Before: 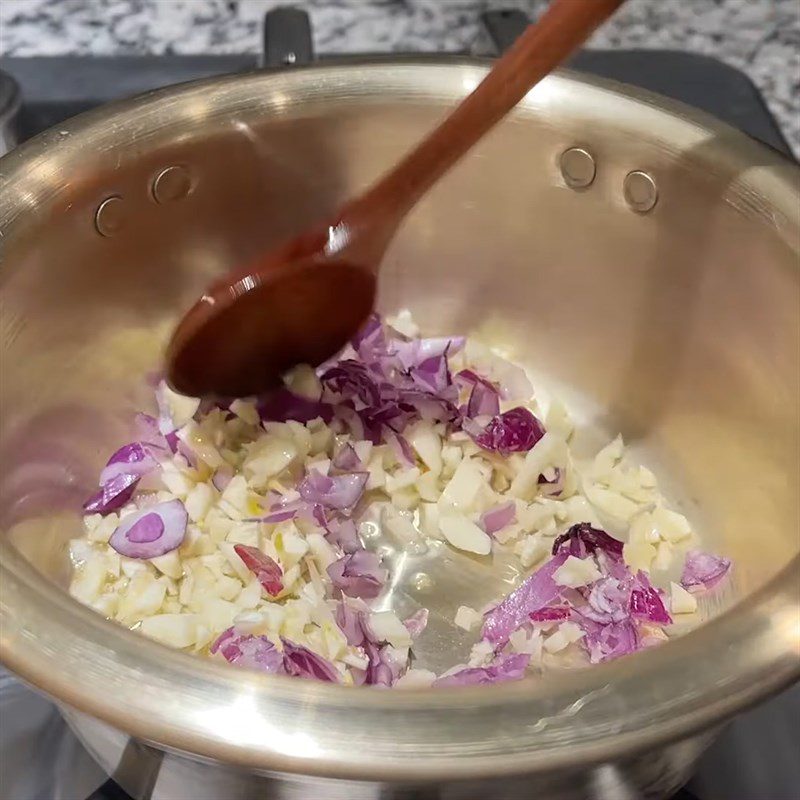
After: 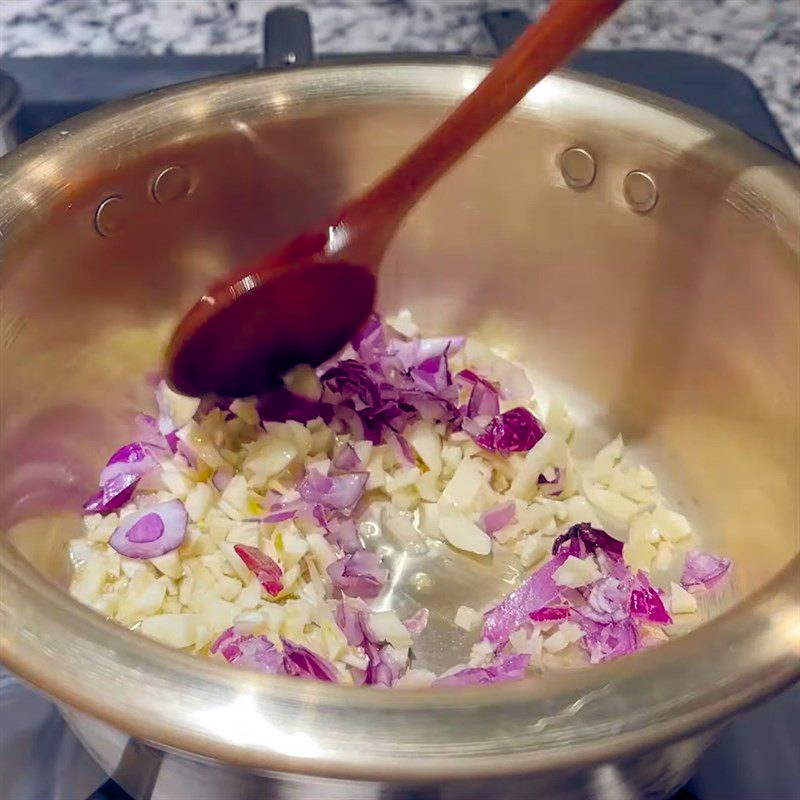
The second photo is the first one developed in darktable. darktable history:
color balance rgb: global offset › chroma 0.251%, global offset › hue 257.55°, perceptual saturation grading › global saturation 20%, perceptual saturation grading › highlights -25.746%, perceptual saturation grading › shadows 49.562%, global vibrance 30.031%
